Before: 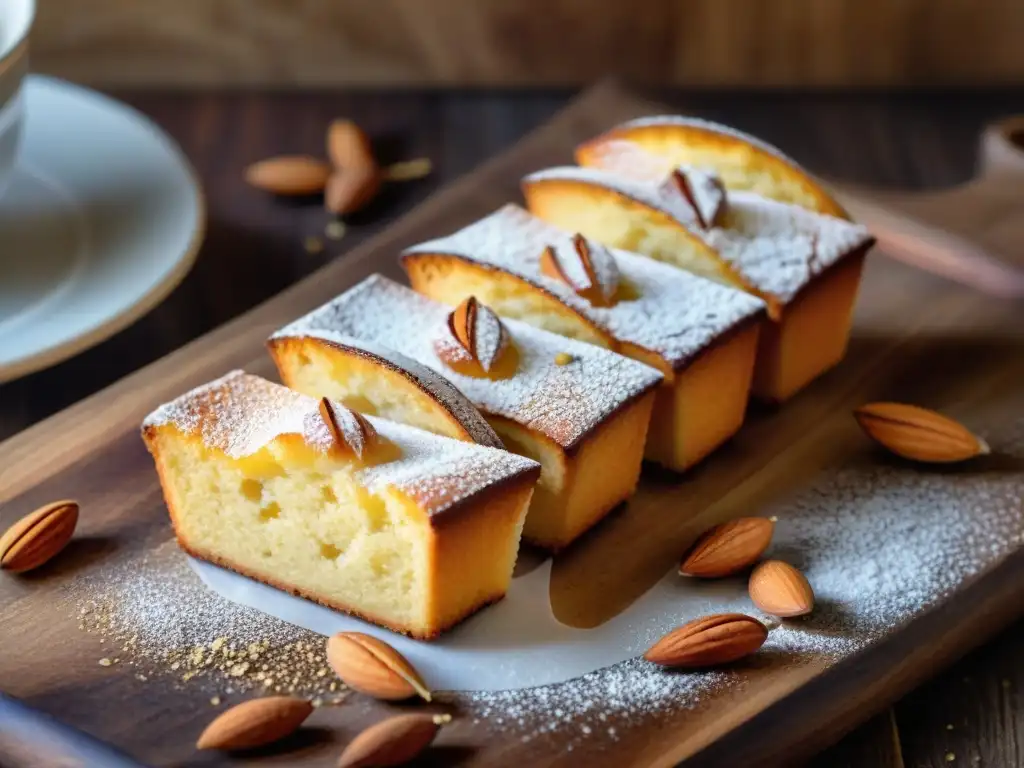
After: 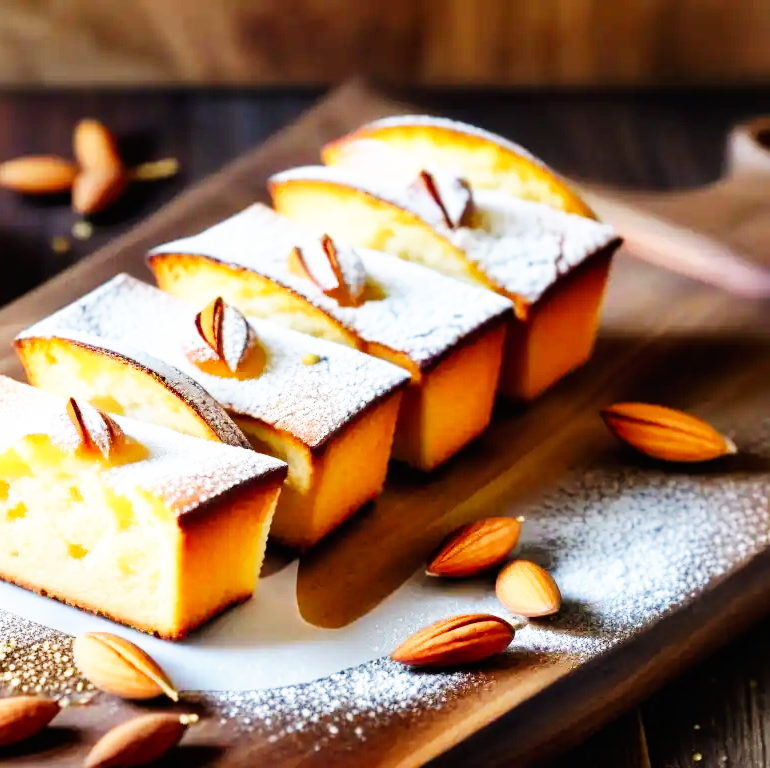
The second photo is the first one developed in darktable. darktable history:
crop and rotate: left 24.741%
base curve: curves: ch0 [(0, 0) (0.007, 0.004) (0.027, 0.03) (0.046, 0.07) (0.207, 0.54) (0.442, 0.872) (0.673, 0.972) (1, 1)], preserve colors none
